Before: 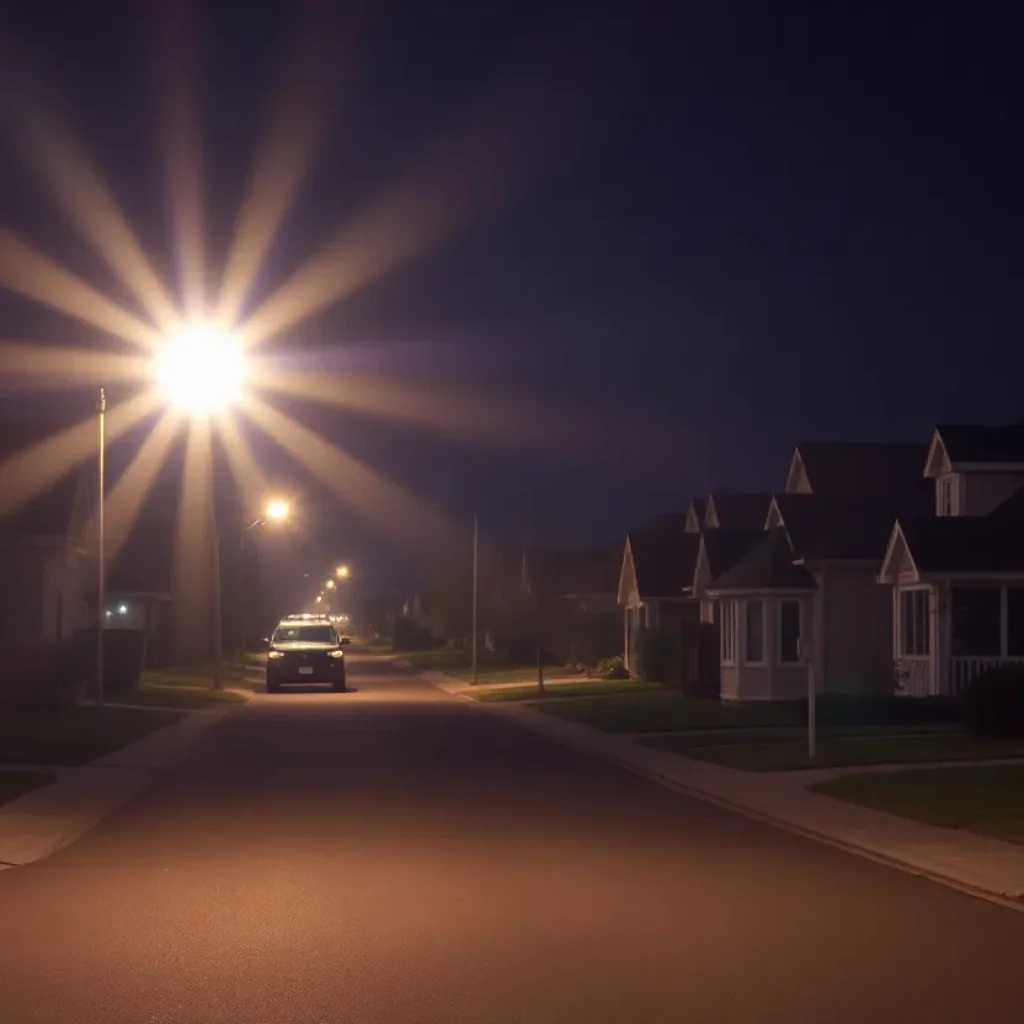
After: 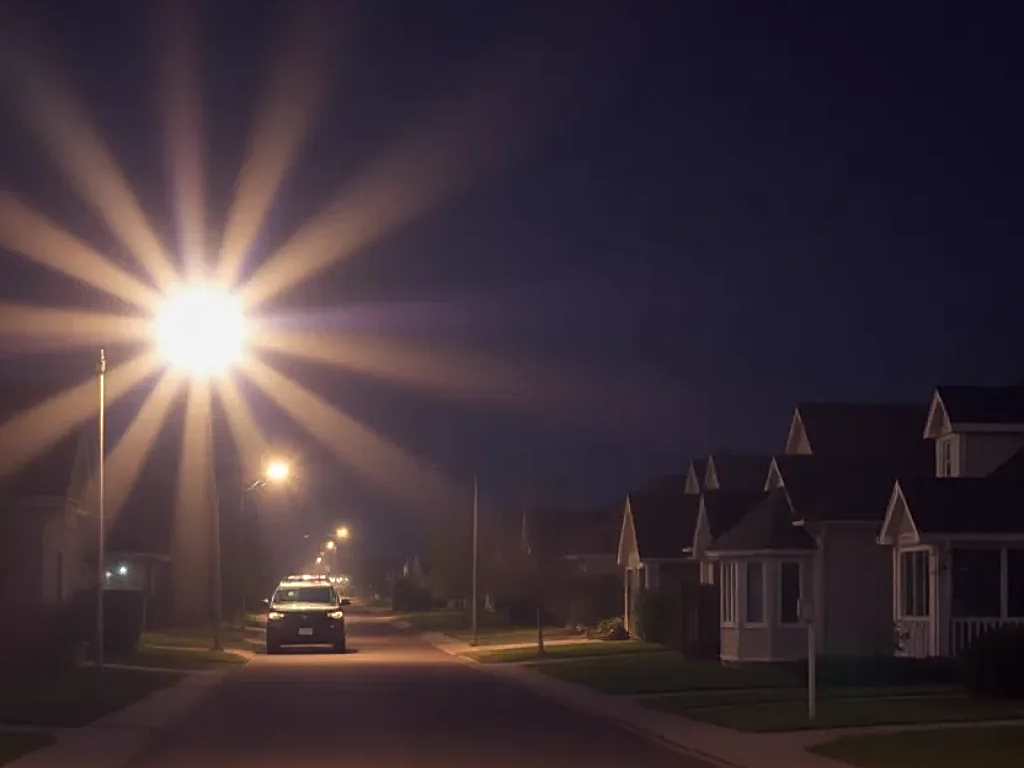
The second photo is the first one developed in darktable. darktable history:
local contrast: detail 110%
sharpen: on, module defaults
crop: top 3.857%, bottom 21.132%
